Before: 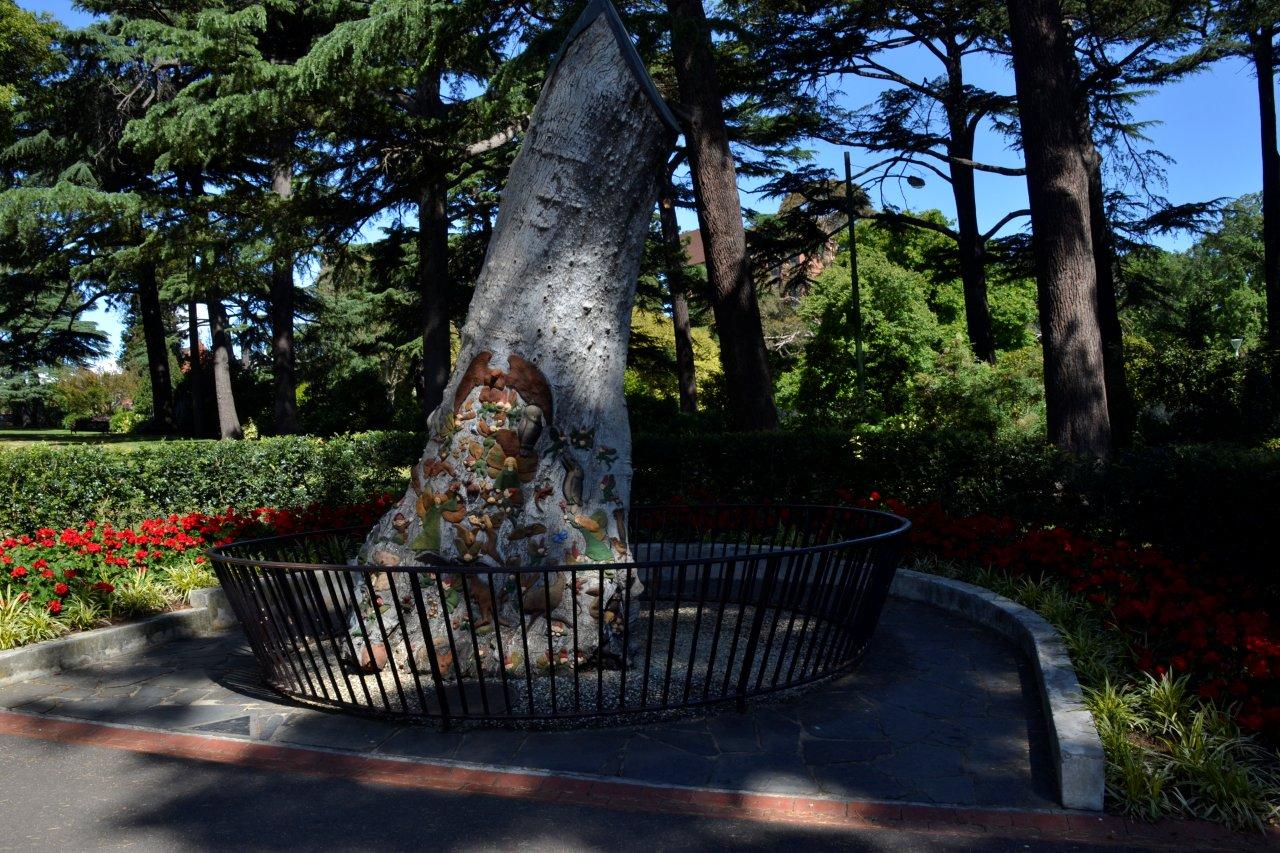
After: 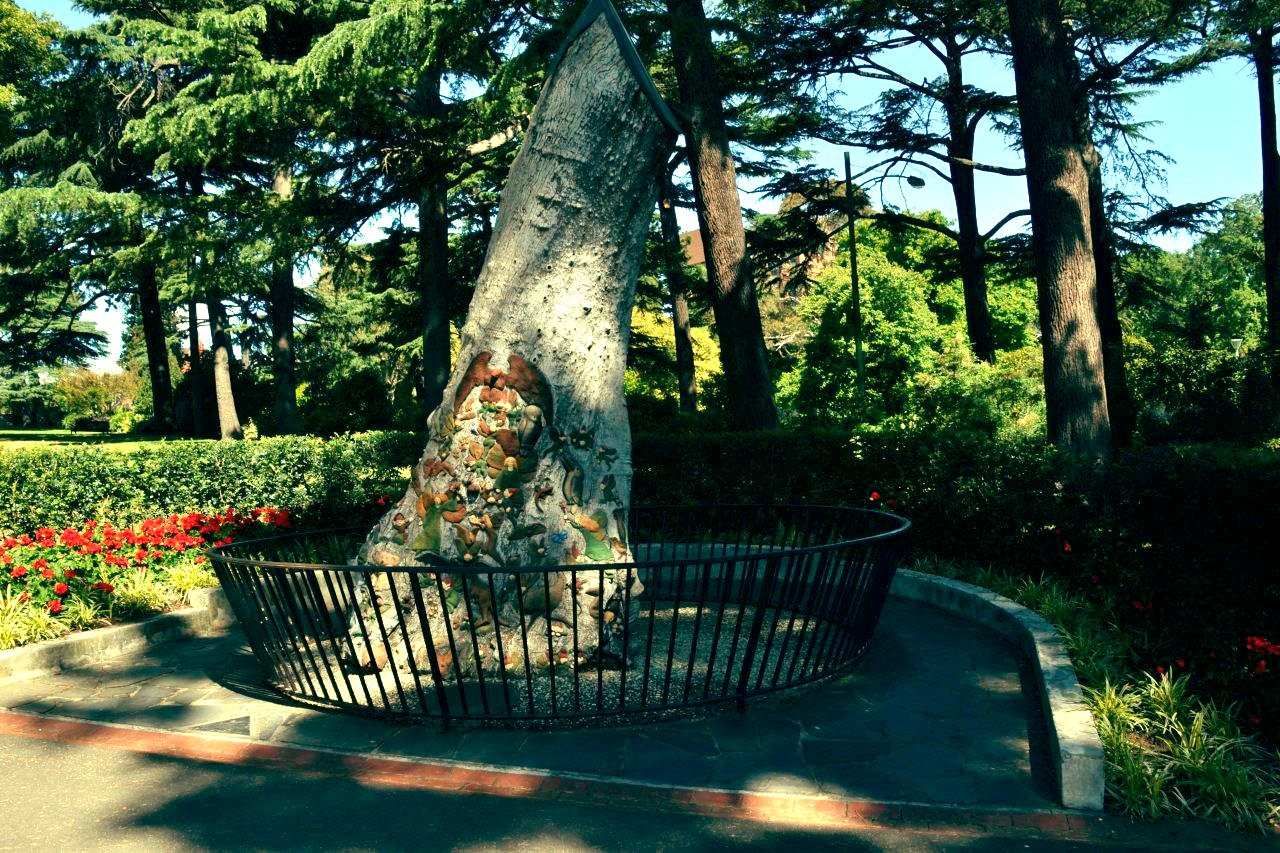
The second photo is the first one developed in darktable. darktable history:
color balance: mode lift, gamma, gain (sRGB), lift [1, 0.69, 1, 1], gamma [1, 1.482, 1, 1], gain [1, 1, 1, 0.802]
white balance: red 1.029, blue 0.92
exposure: black level correction 0, exposure 1.379 EV, compensate exposure bias true, compensate highlight preservation false
